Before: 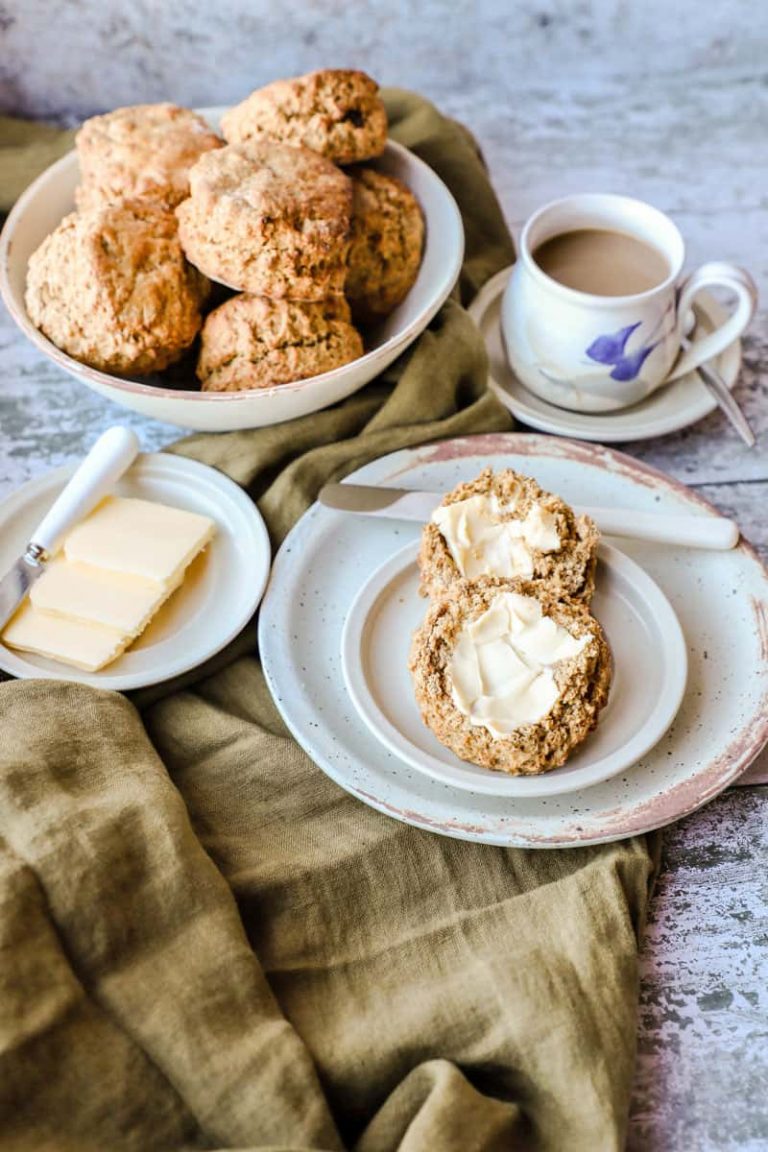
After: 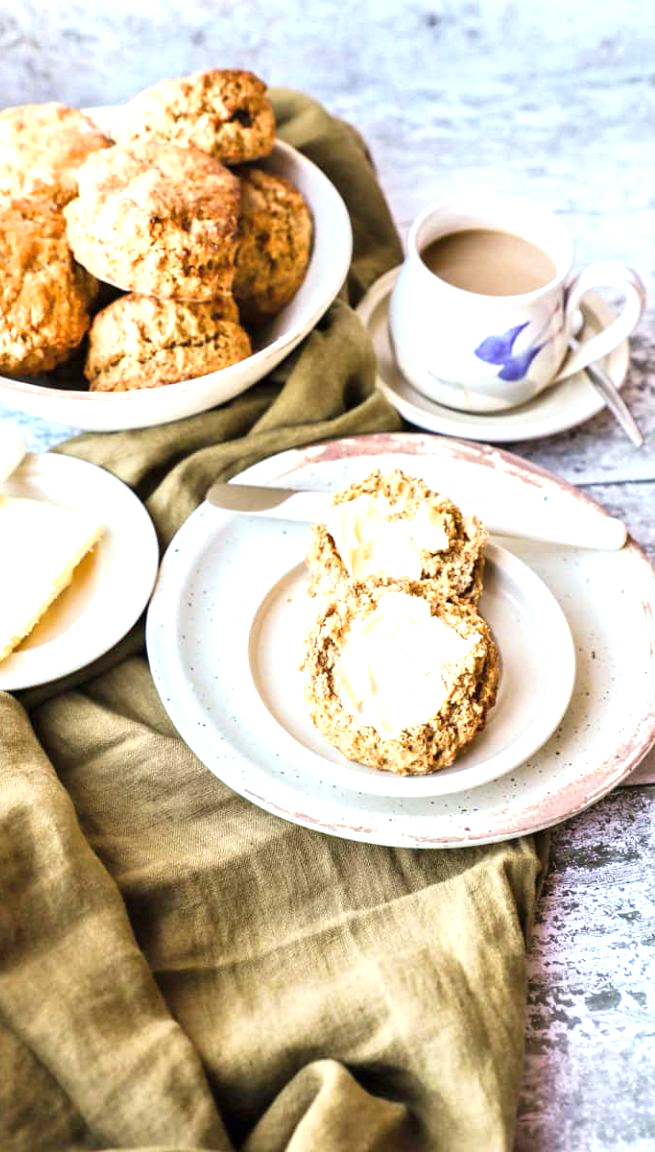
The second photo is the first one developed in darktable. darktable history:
exposure: black level correction 0, exposure 0.898 EV, compensate highlight preservation false
crop and rotate: left 14.654%
